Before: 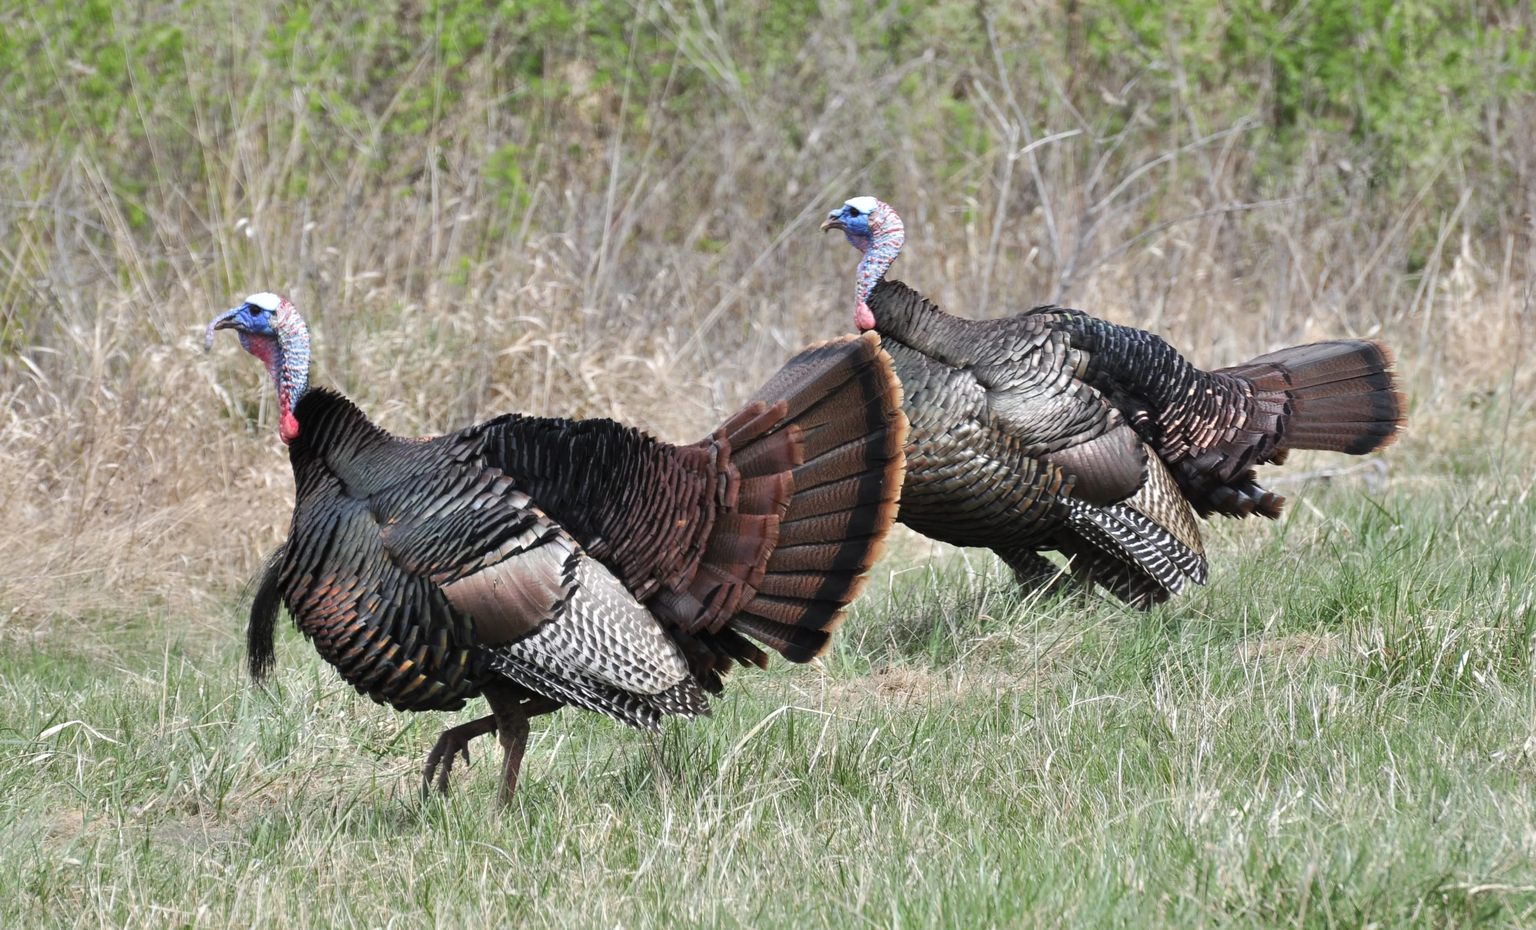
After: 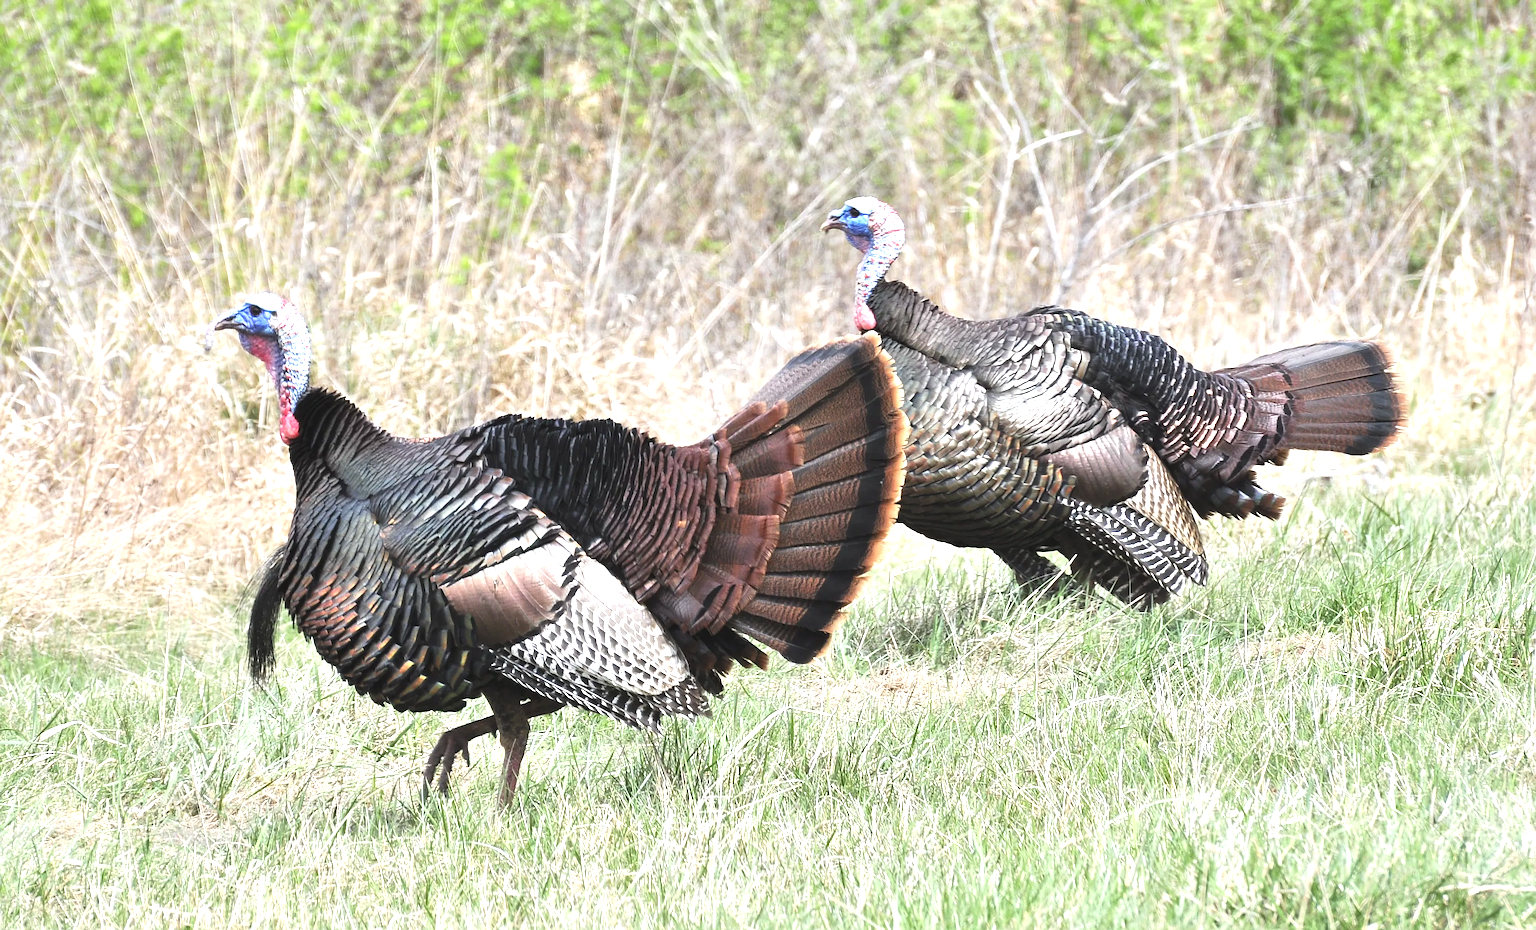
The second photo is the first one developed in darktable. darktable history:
sharpen: on, module defaults
exposure: black level correction -0.002, exposure 1.115 EV, compensate highlight preservation false
